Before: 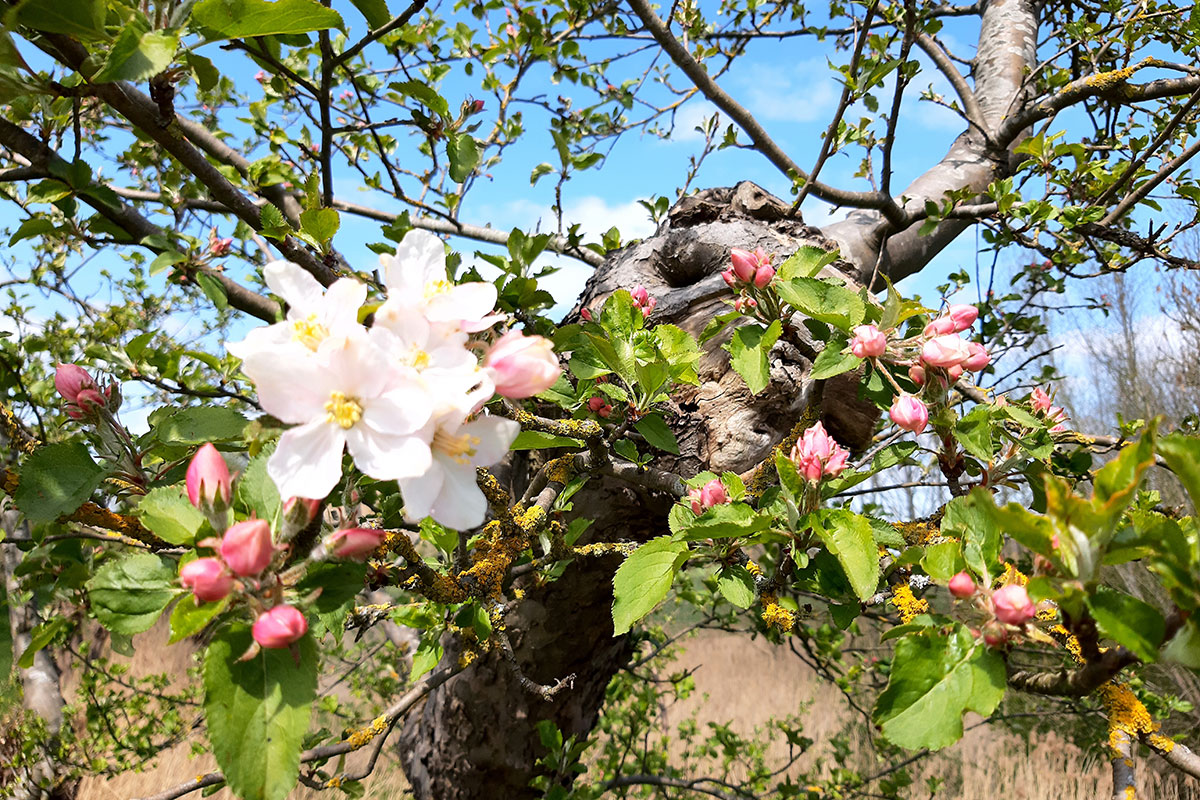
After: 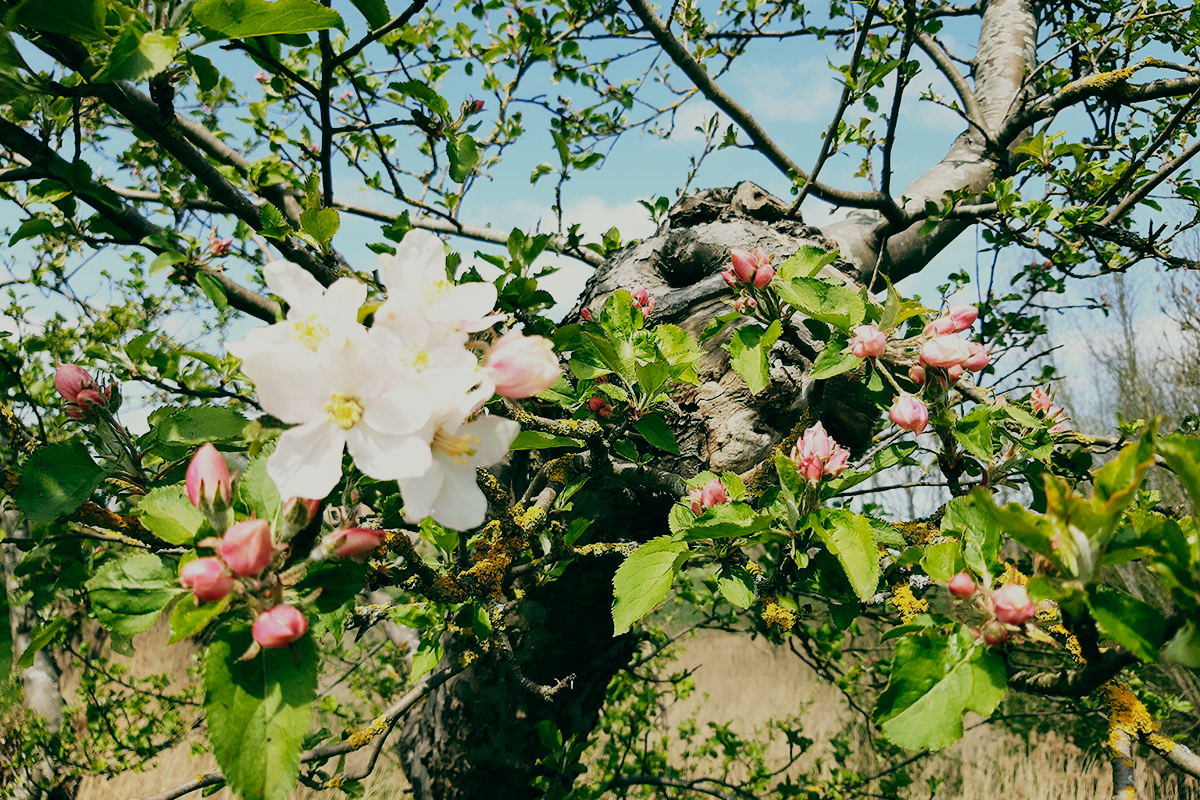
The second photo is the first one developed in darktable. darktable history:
color balance: lift [1.005, 0.99, 1.007, 1.01], gamma [1, 1.034, 1.032, 0.966], gain [0.873, 1.055, 1.067, 0.933]
sigmoid: skew -0.2, preserve hue 0%, red attenuation 0.1, red rotation 0.035, green attenuation 0.1, green rotation -0.017, blue attenuation 0.15, blue rotation -0.052, base primaries Rec2020
